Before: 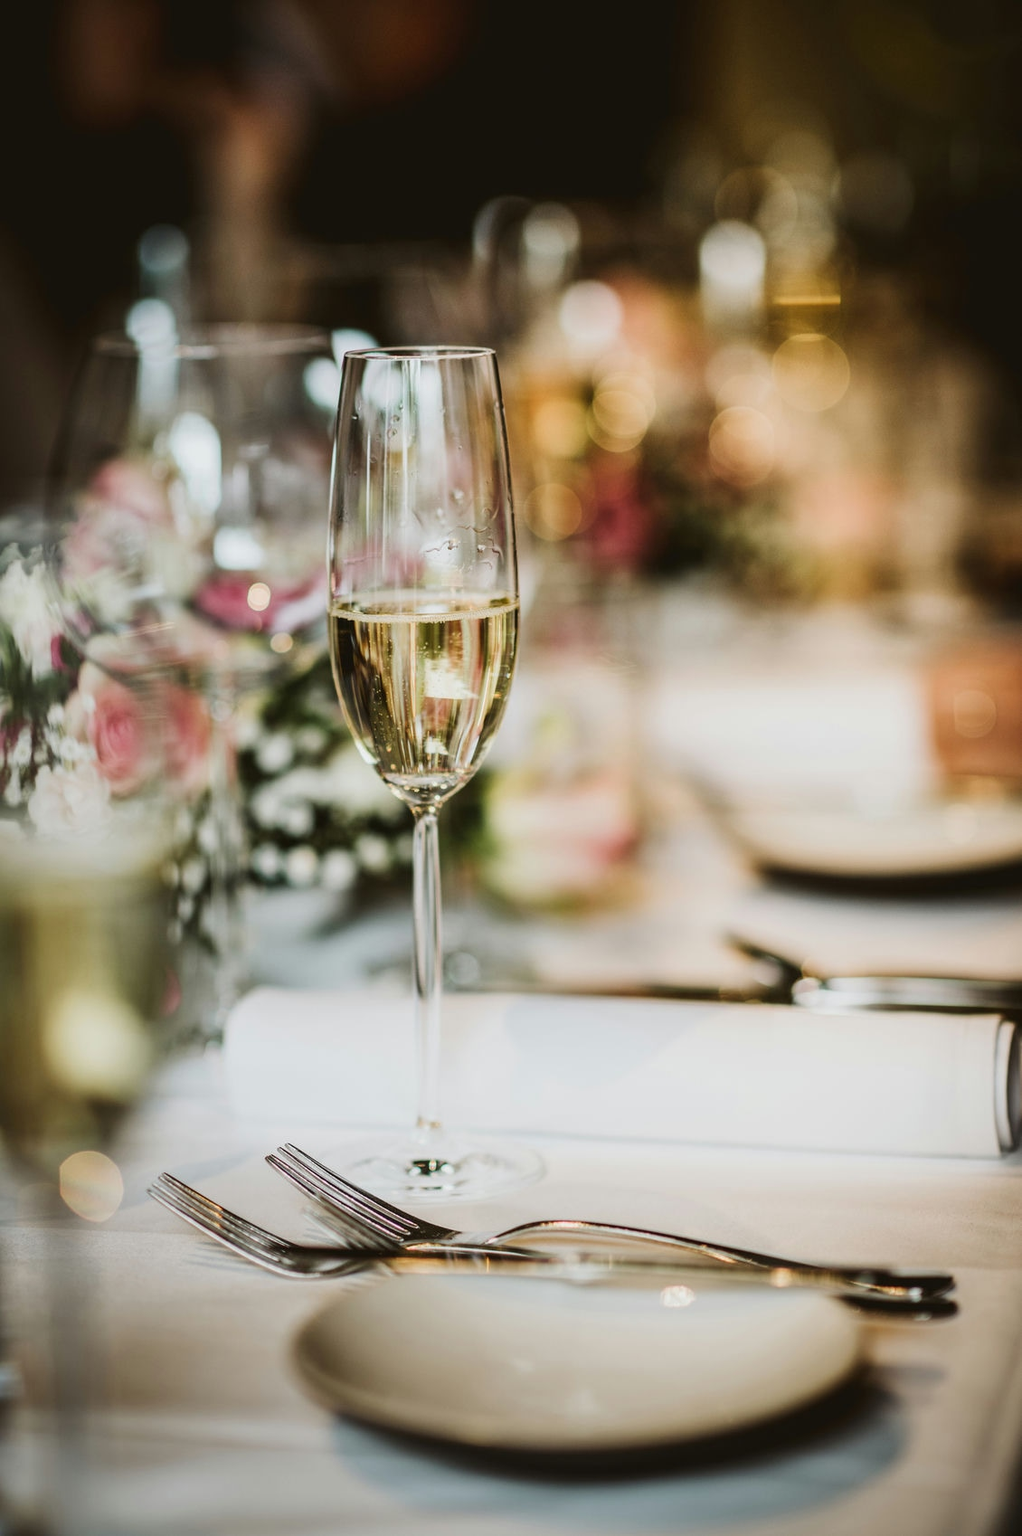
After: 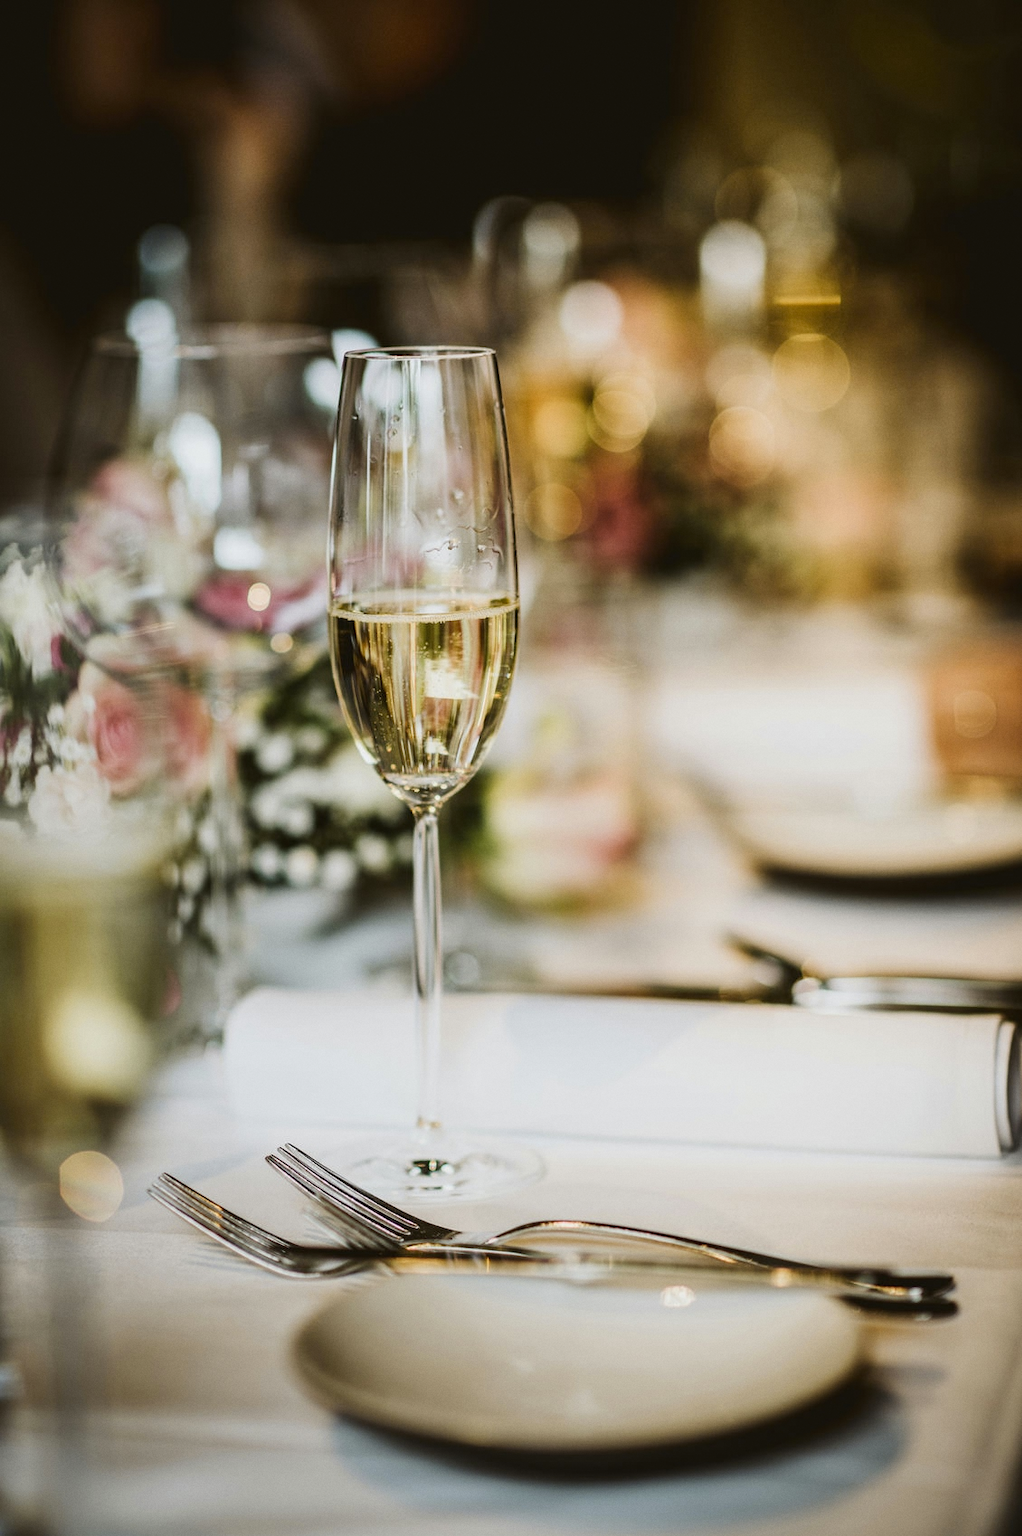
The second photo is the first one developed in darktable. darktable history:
color contrast: green-magenta contrast 0.8, blue-yellow contrast 1.1, unbound 0
grain: coarseness 0.09 ISO, strength 10%
